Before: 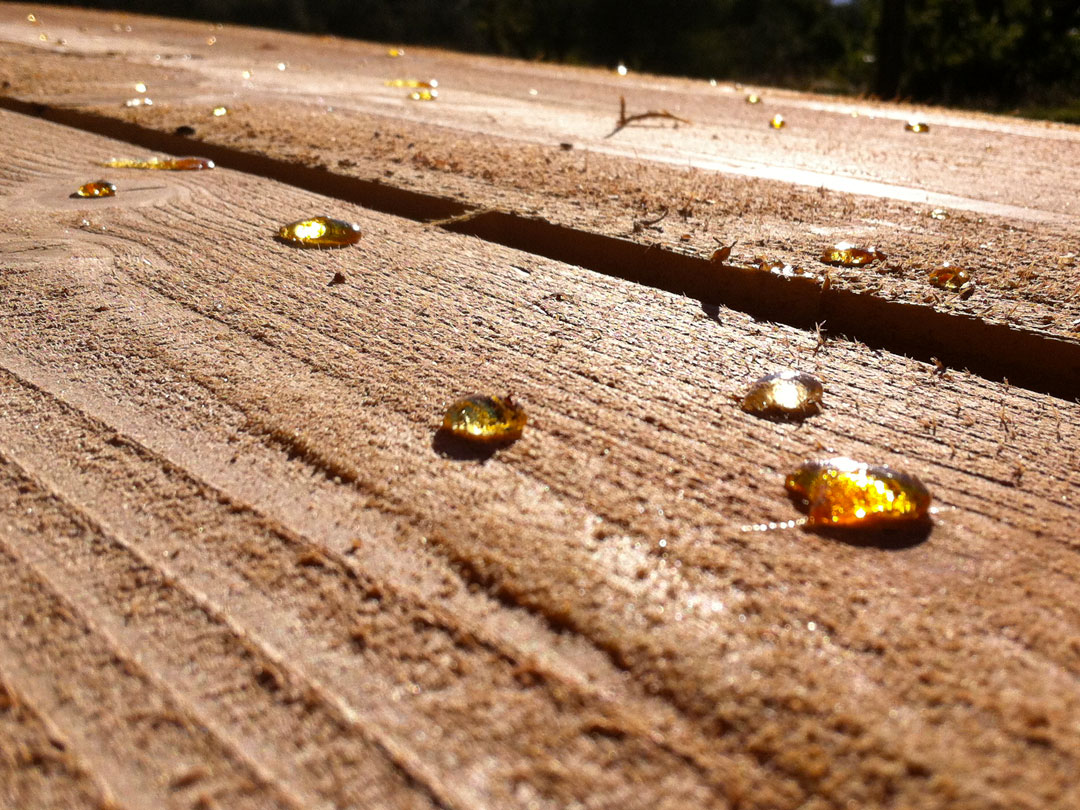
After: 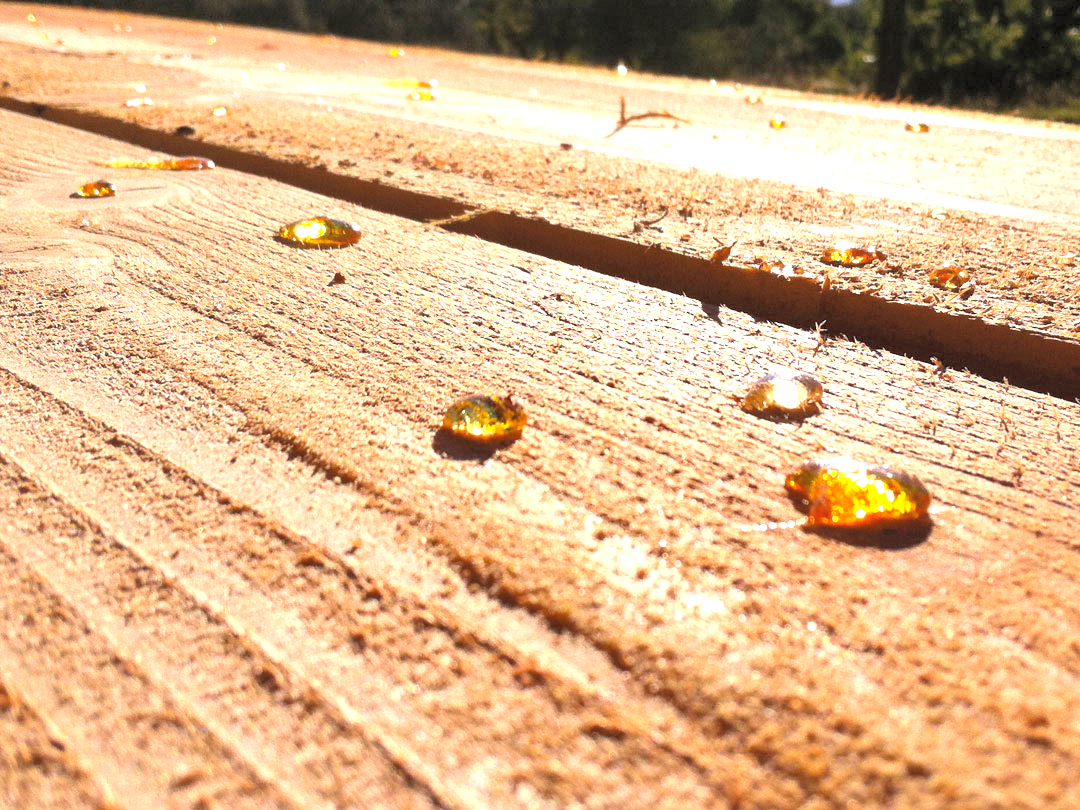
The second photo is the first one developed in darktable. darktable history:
shadows and highlights: shadows 37.27, highlights -28.18, soften with gaussian
contrast brightness saturation: brightness 0.28
color contrast: green-magenta contrast 1.1, blue-yellow contrast 1.1, unbound 0
exposure: exposure 1 EV, compensate highlight preservation false
